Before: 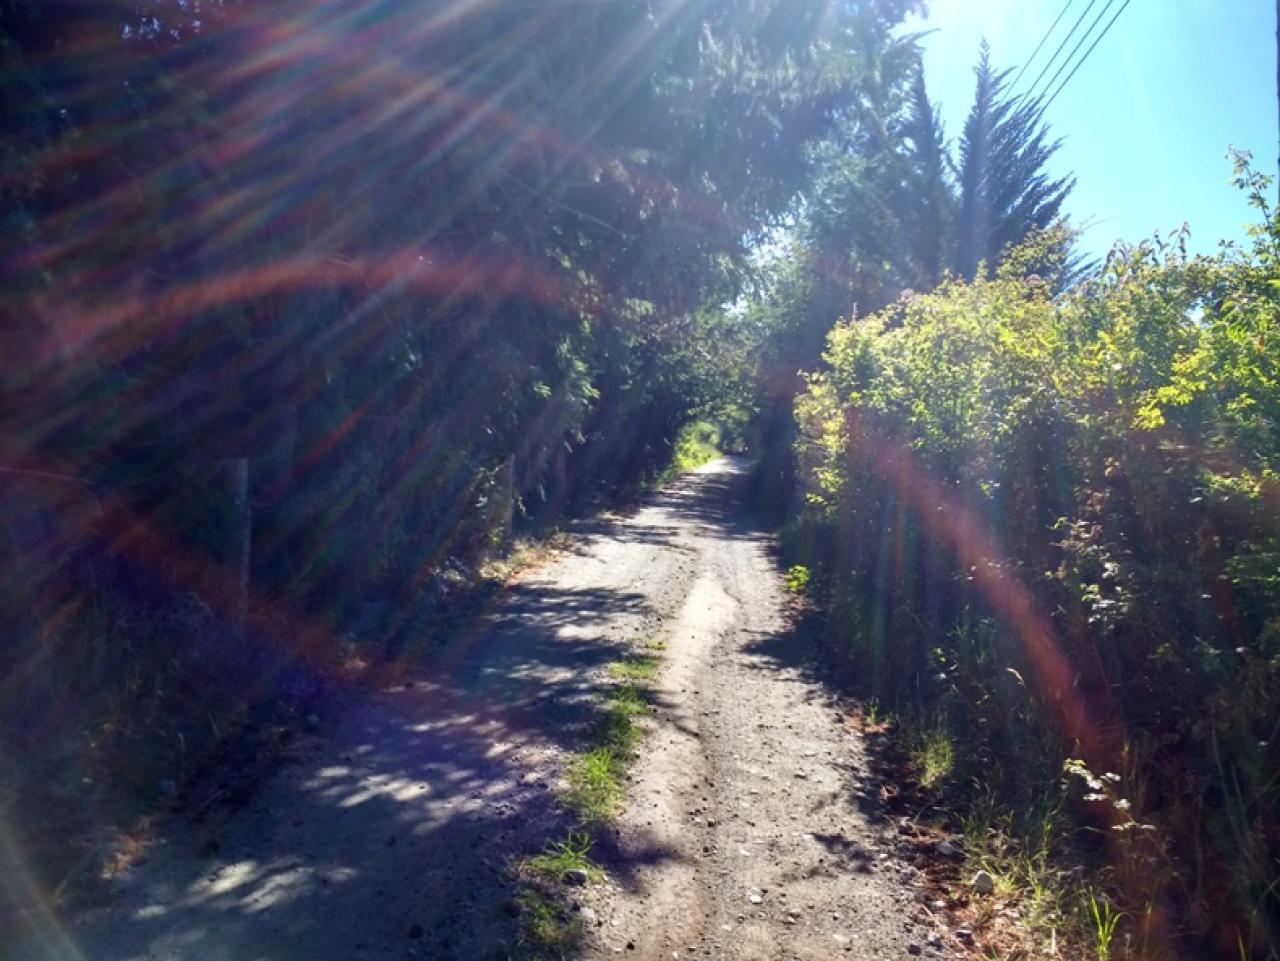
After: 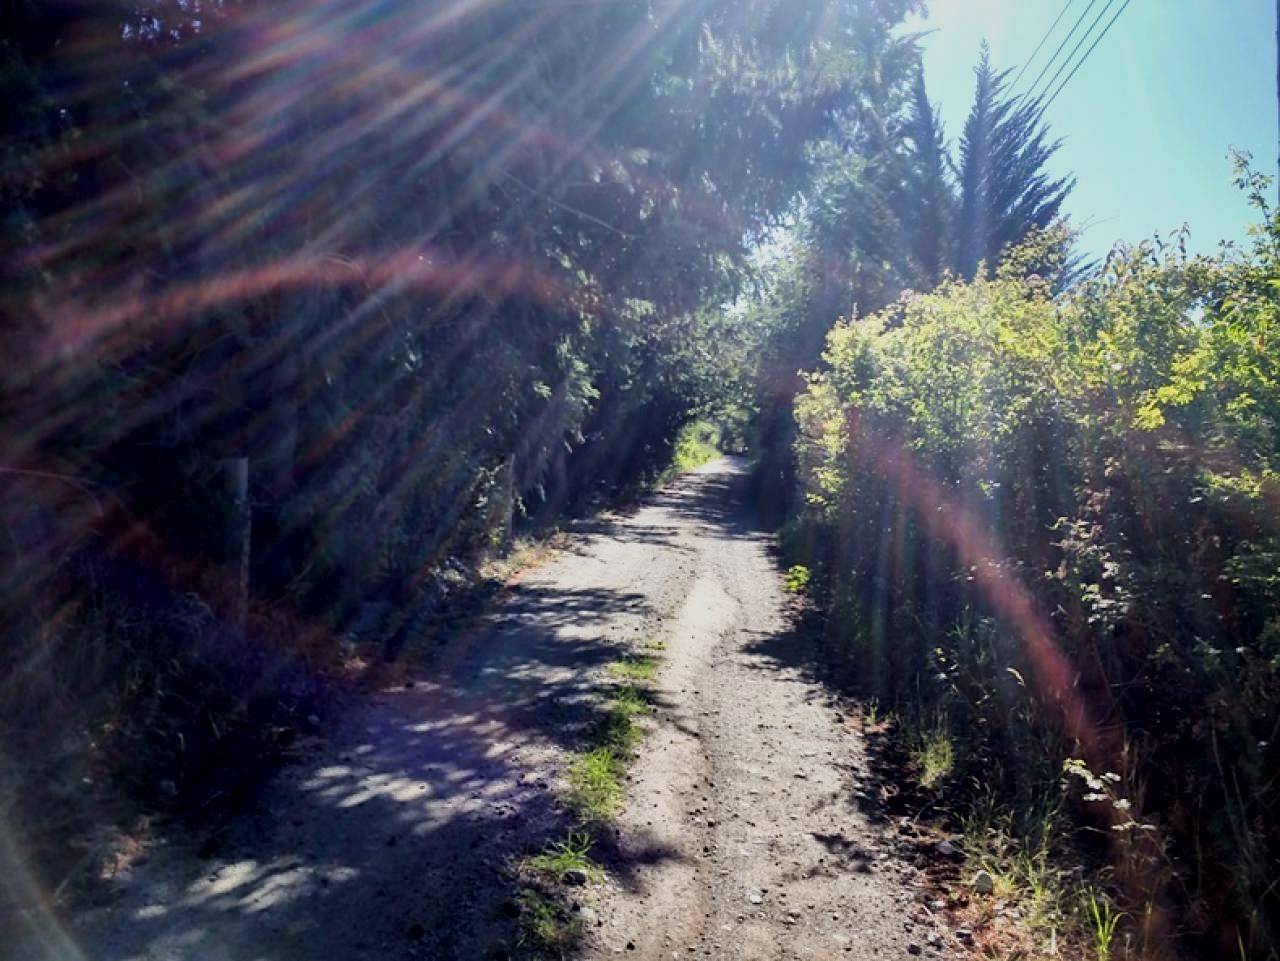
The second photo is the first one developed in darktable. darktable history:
local contrast: mode bilateral grid, contrast 20, coarseness 100, detail 150%, midtone range 0.2
sharpen: amount 0.2
filmic rgb: black relative exposure -7.65 EV, white relative exposure 4.56 EV, hardness 3.61, contrast 1.05
